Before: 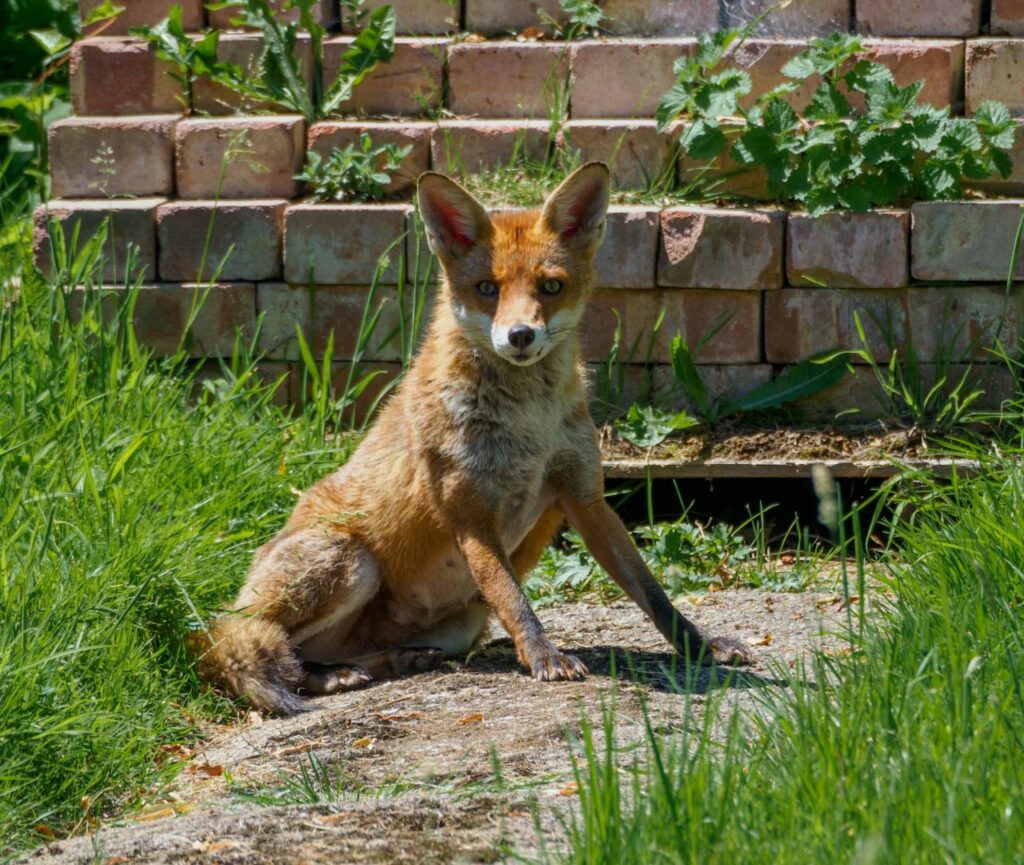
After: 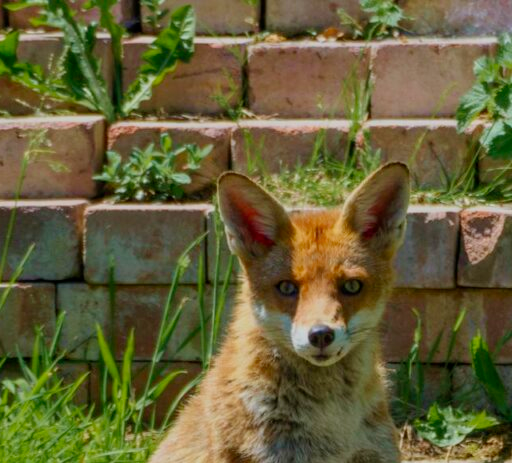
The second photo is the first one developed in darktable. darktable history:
crop: left 19.556%, right 30.401%, bottom 46.458%
filmic rgb: black relative exposure -16 EV, threshold -0.33 EV, transition 3.19 EV, structure ↔ texture 100%, target black luminance 0%, hardness 7.57, latitude 72.96%, contrast 0.908, highlights saturation mix 10%, shadows ↔ highlights balance -0.38%, add noise in highlights 0, preserve chrominance no, color science v4 (2020), iterations of high-quality reconstruction 10, enable highlight reconstruction true
velvia: on, module defaults
